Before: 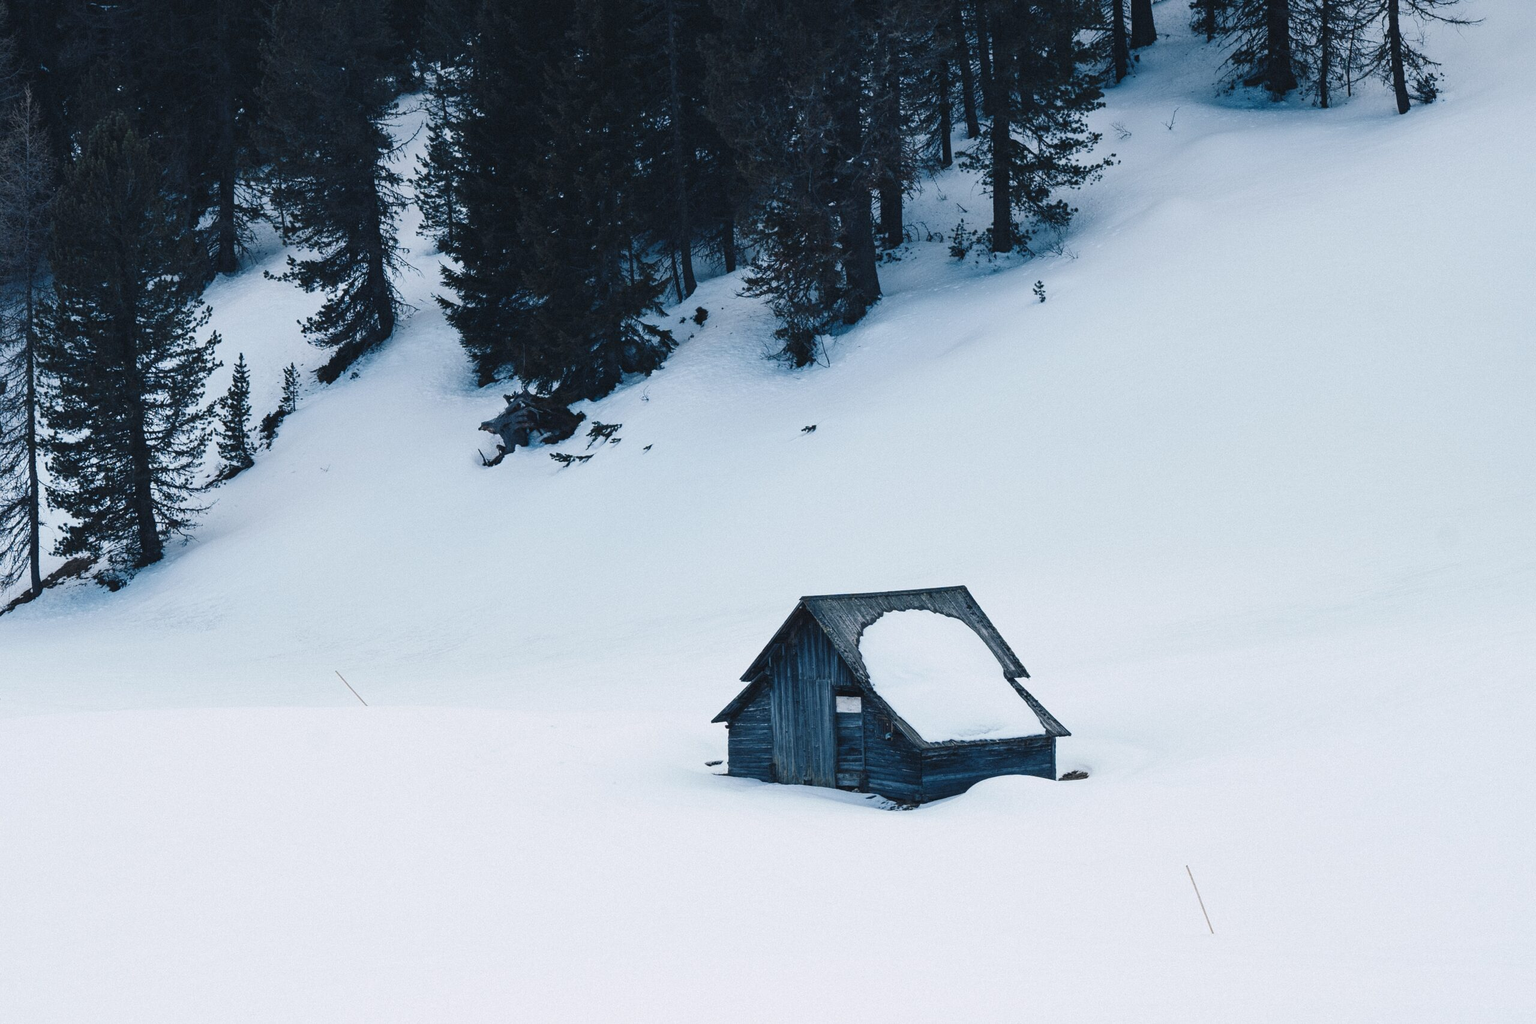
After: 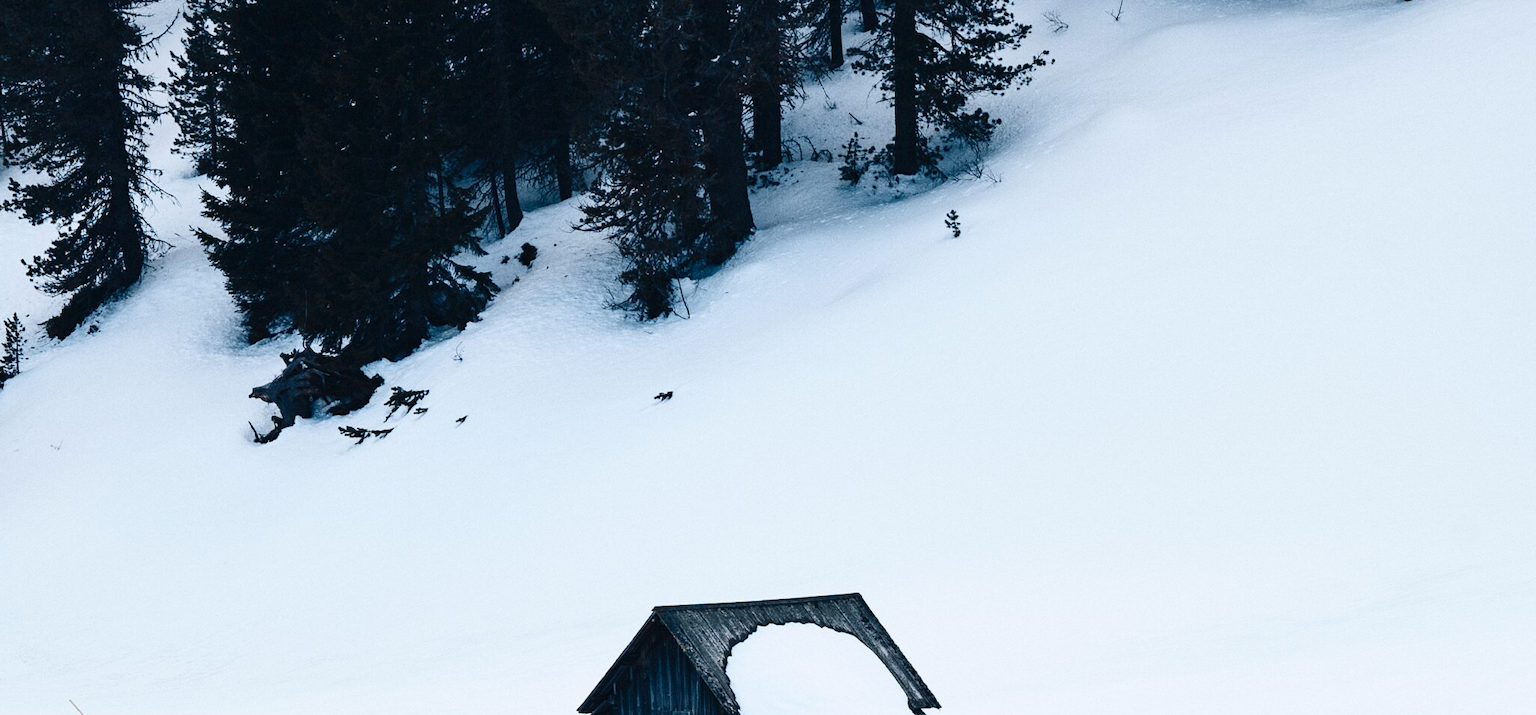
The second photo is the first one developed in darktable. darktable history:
contrast brightness saturation: contrast 0.293
crop: left 18.256%, top 11.119%, right 1.969%, bottom 33.18%
